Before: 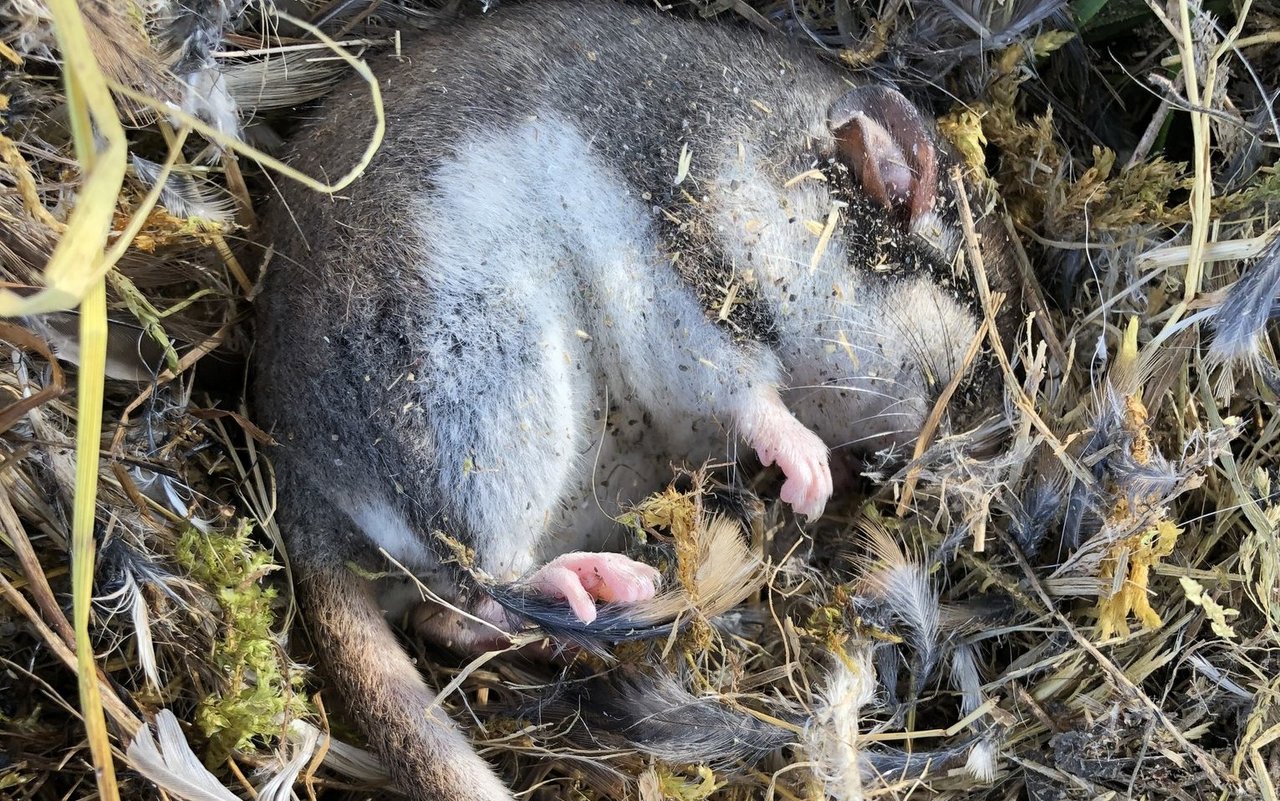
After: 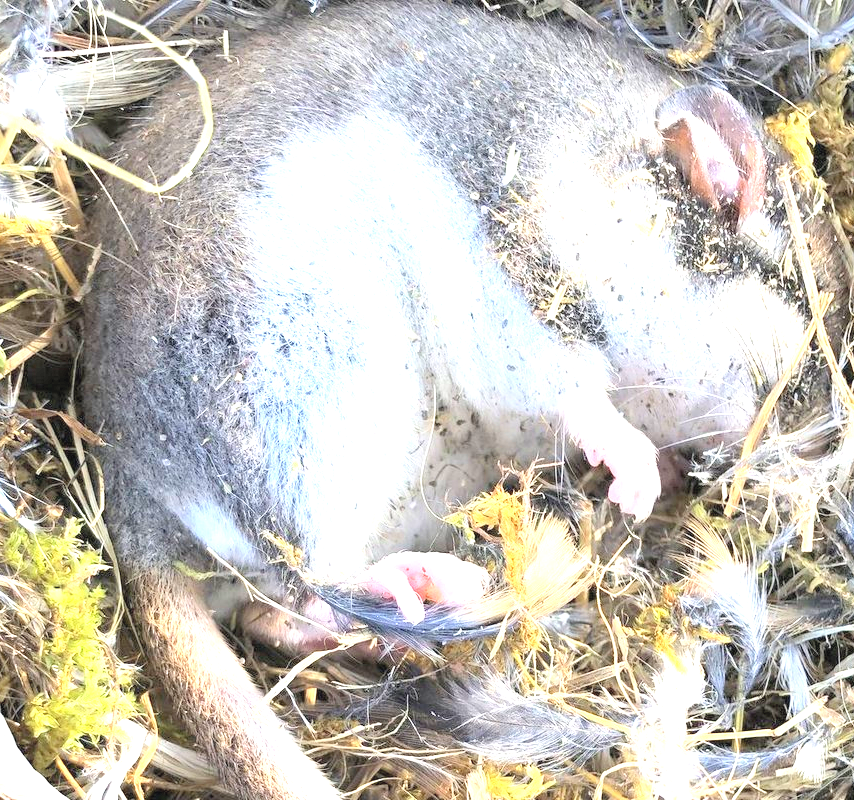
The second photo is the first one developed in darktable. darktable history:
local contrast: mode bilateral grid, contrast 99, coarseness 100, detail 95%, midtone range 0.2
exposure: black level correction 0, exposure 1.693 EV, compensate highlight preservation false
contrast brightness saturation: contrast 0.102, brightness 0.311, saturation 0.135
crop and rotate: left 13.509%, right 19.717%
